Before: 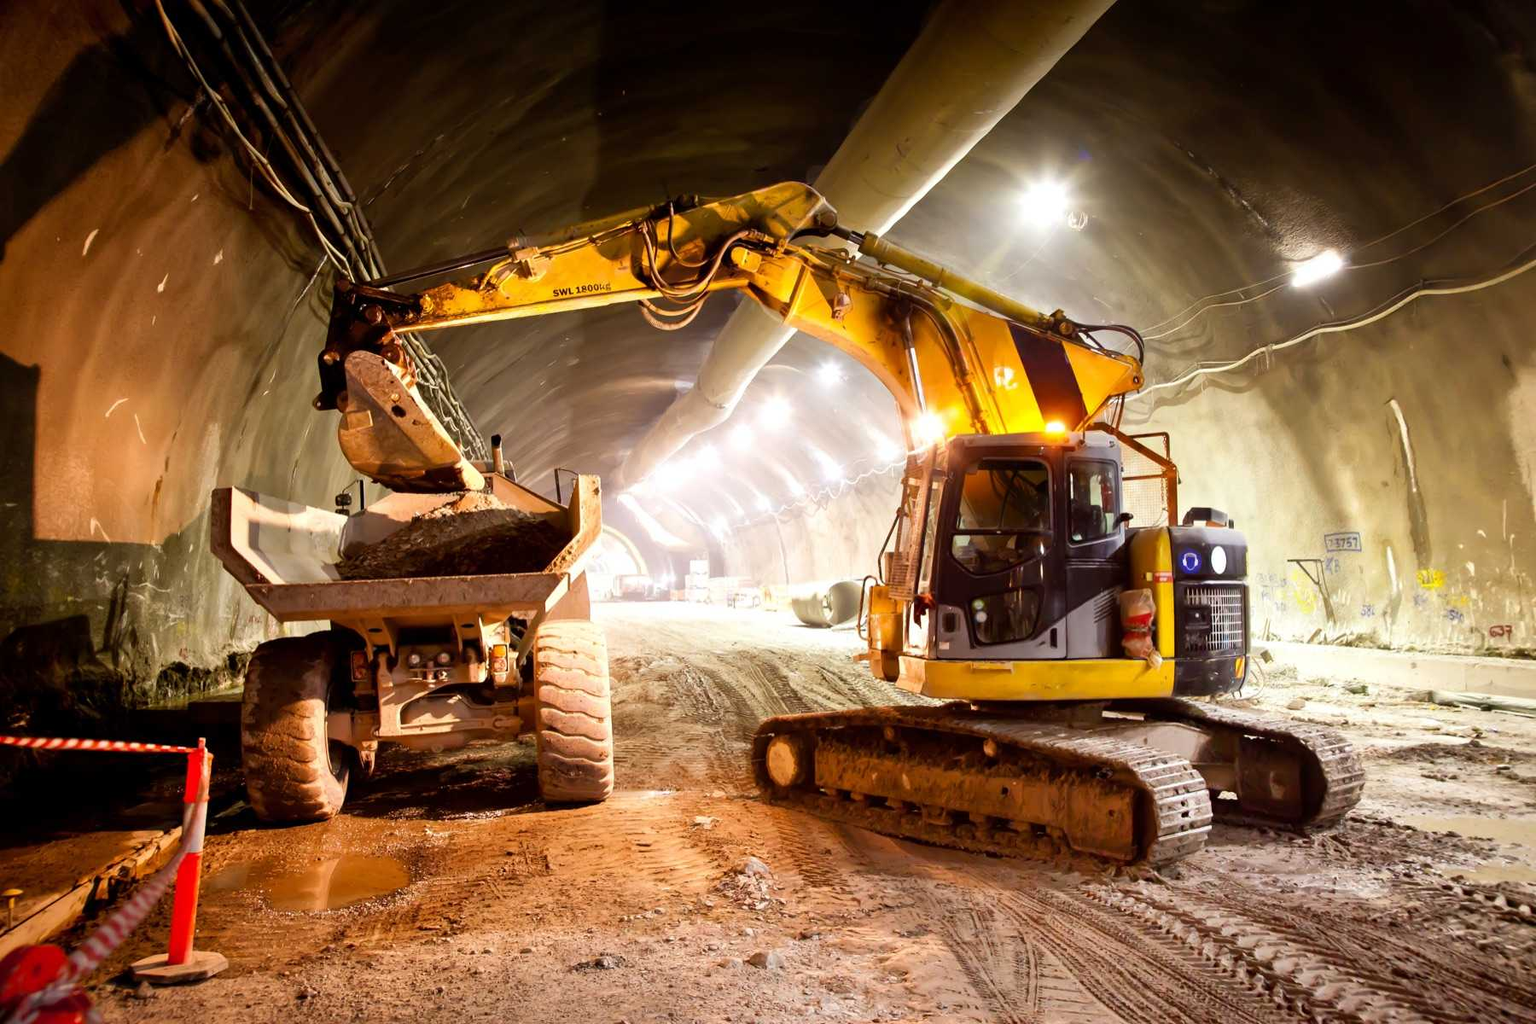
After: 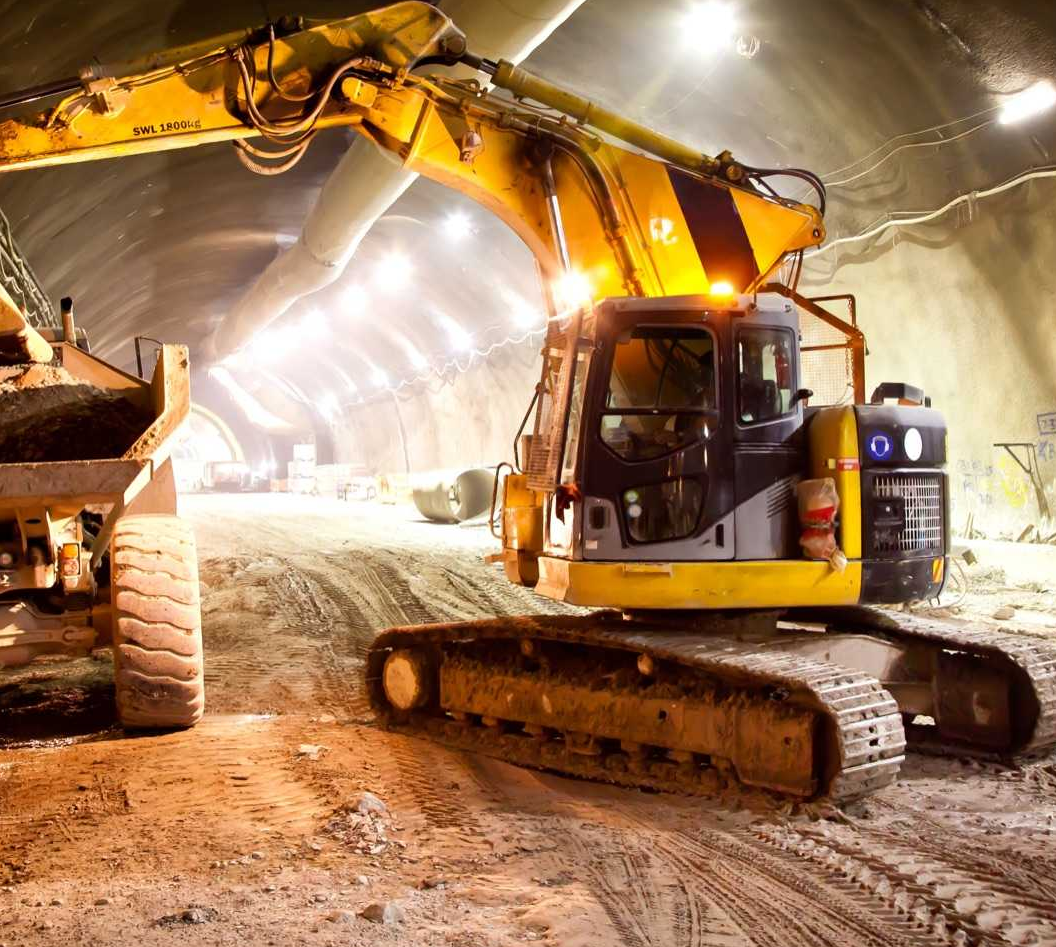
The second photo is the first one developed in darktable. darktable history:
crop and rotate: left 28.646%, top 17.691%, right 12.659%, bottom 3.335%
exposure: compensate exposure bias true, compensate highlight preservation false
